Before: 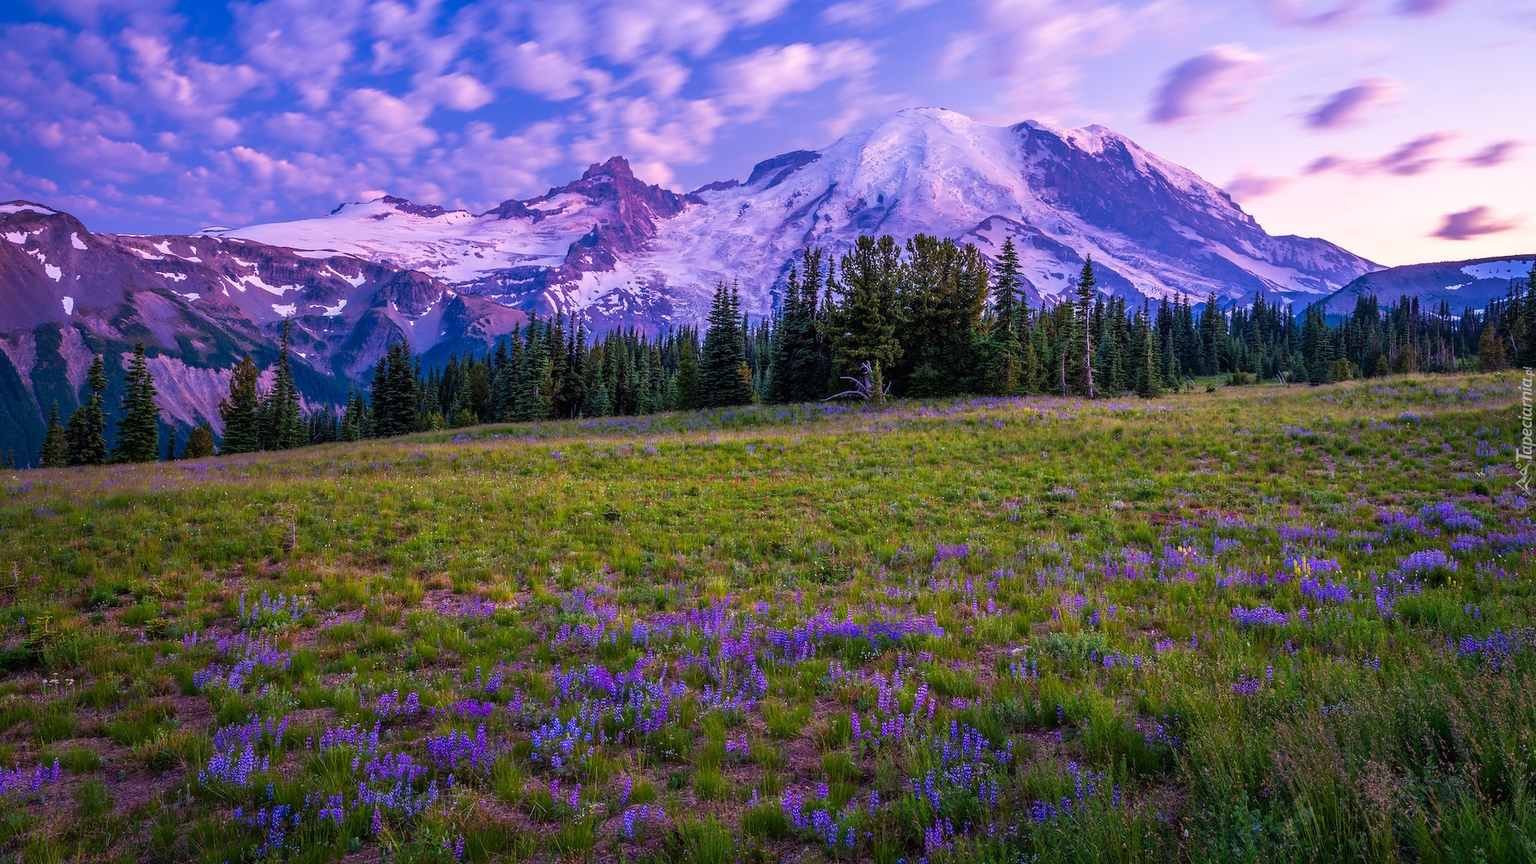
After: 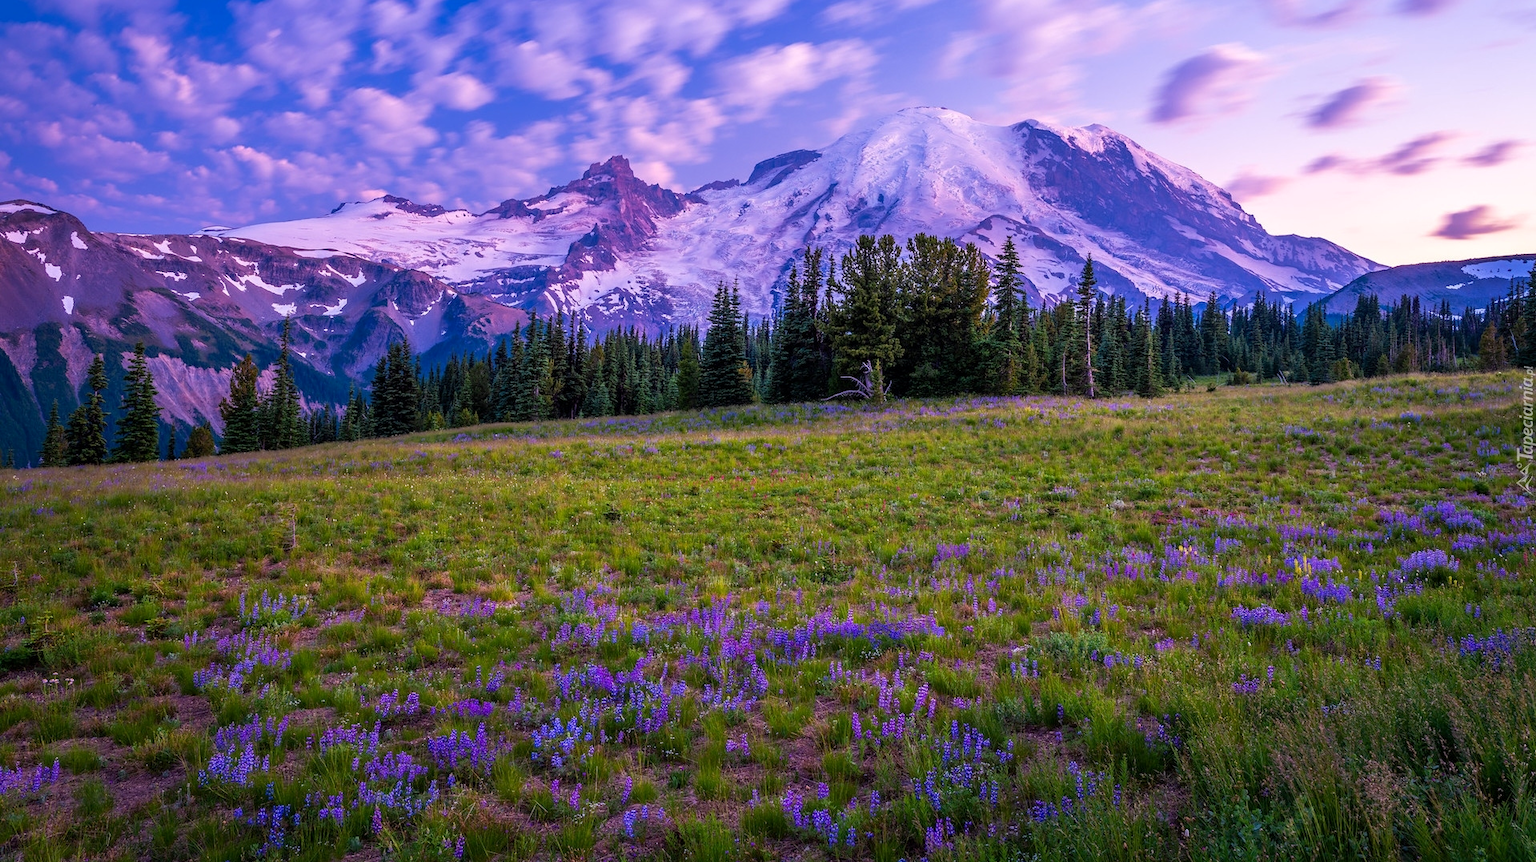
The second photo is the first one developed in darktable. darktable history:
crop: top 0.147%, bottom 0.113%
exposure: black level correction 0.001, exposure 0.015 EV, compensate highlight preservation false
